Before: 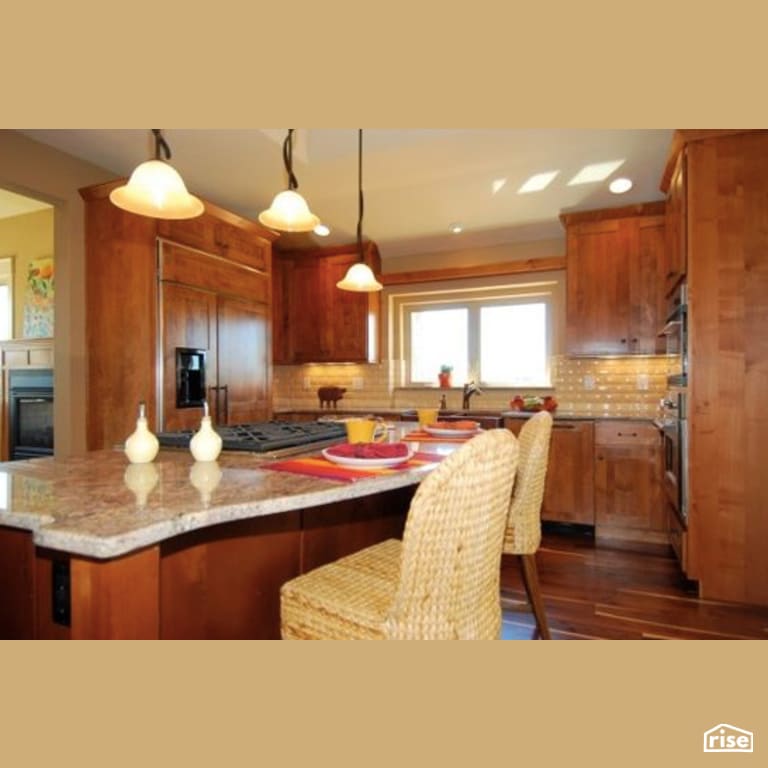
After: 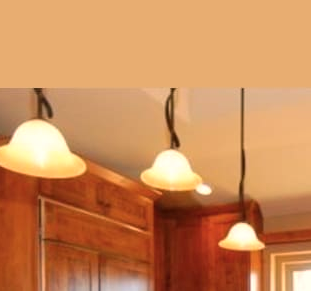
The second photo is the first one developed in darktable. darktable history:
crop: left 15.452%, top 5.459%, right 43.956%, bottom 56.62%
white balance: red 1.127, blue 0.943
